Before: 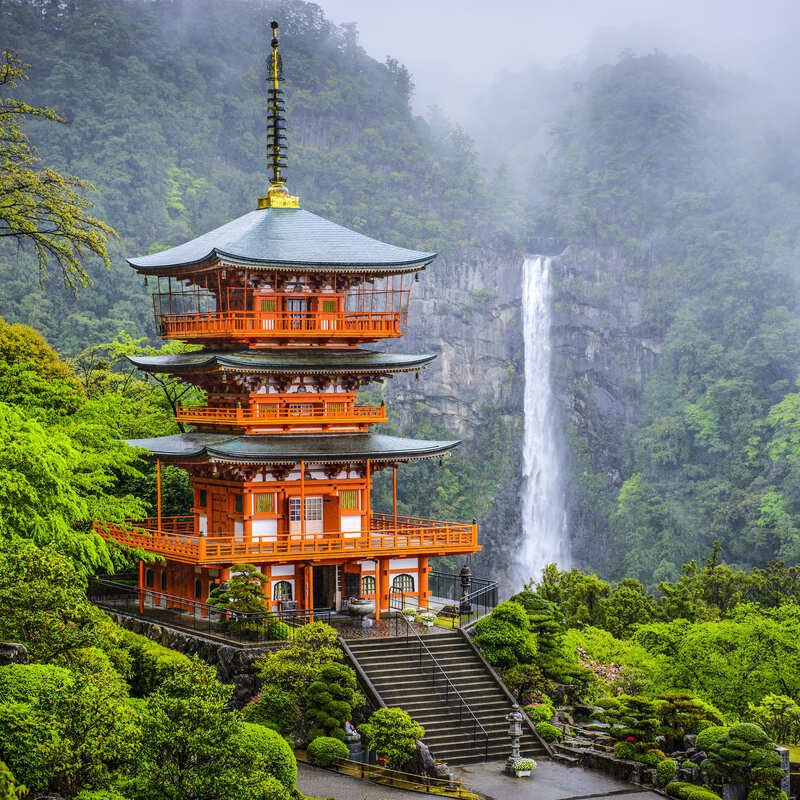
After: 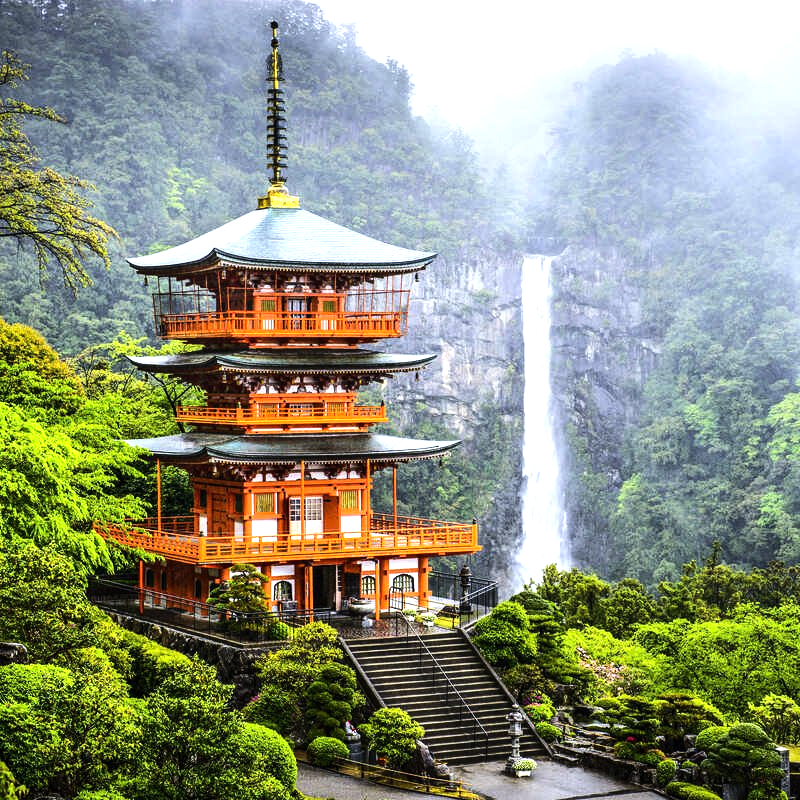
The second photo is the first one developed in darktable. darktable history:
tone equalizer: -8 EV -1.09 EV, -7 EV -1 EV, -6 EV -0.892 EV, -5 EV -0.543 EV, -3 EV 0.599 EV, -2 EV 0.869 EV, -1 EV 0.992 EV, +0 EV 1.06 EV, edges refinement/feathering 500, mask exposure compensation -1.57 EV, preserve details no
